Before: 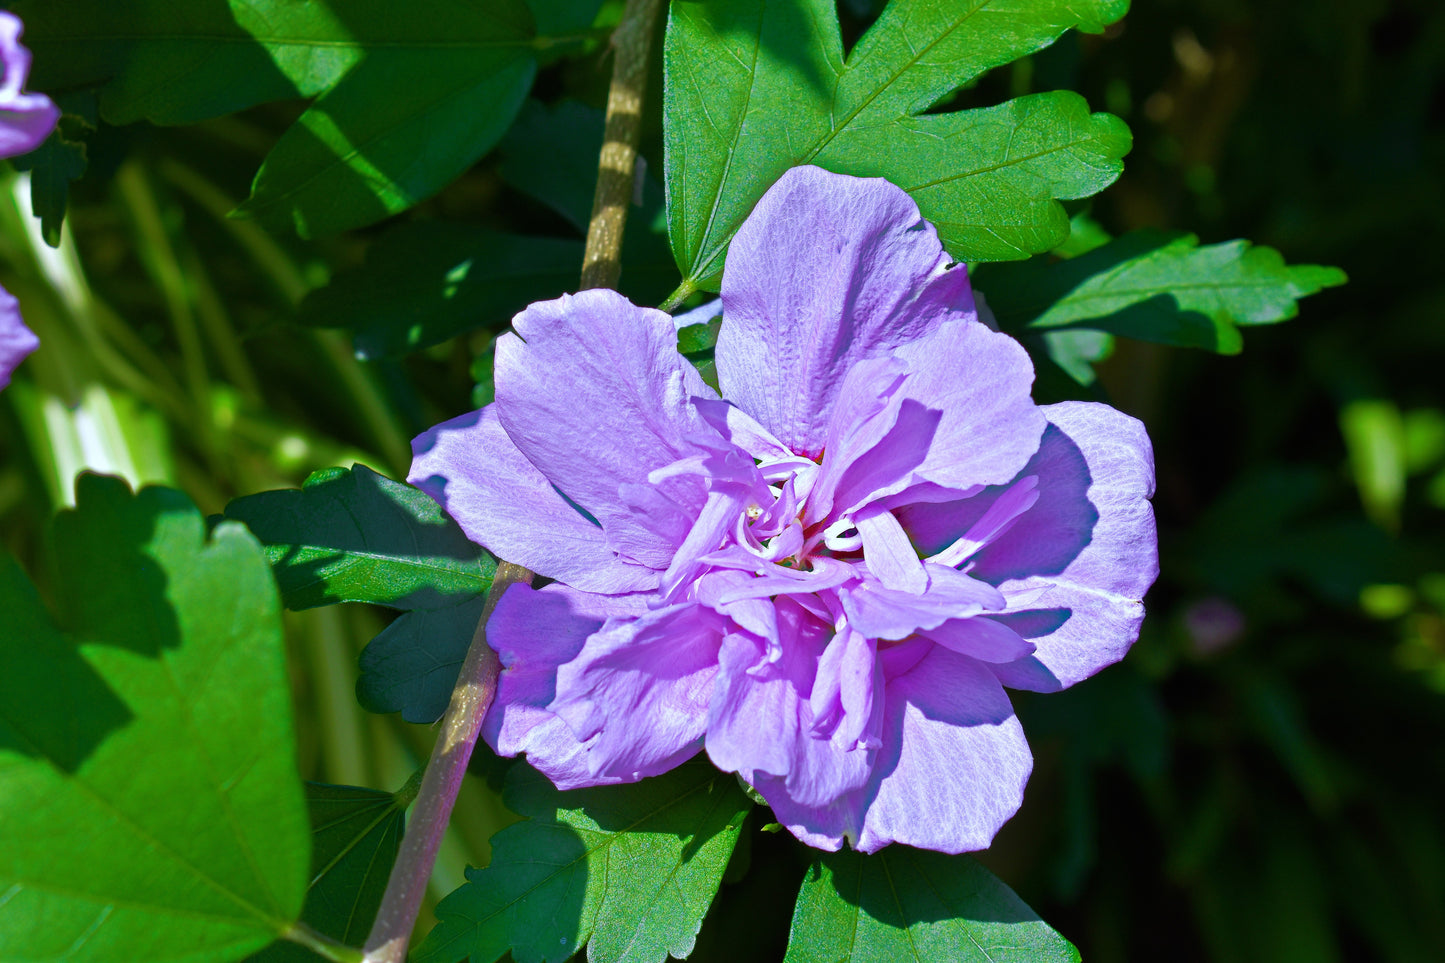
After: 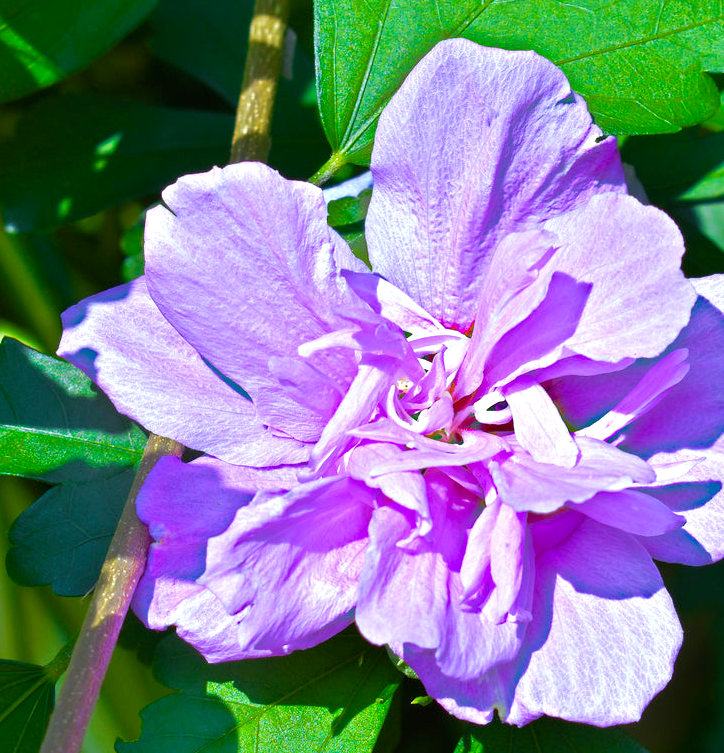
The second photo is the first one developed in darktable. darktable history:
color balance rgb: perceptual saturation grading › global saturation 9.548%, global vibrance 20%
exposure: exposure 0.493 EV, compensate highlight preservation false
crop and rotate: angle 0.01°, left 24.239%, top 13.25%, right 25.579%, bottom 8.515%
